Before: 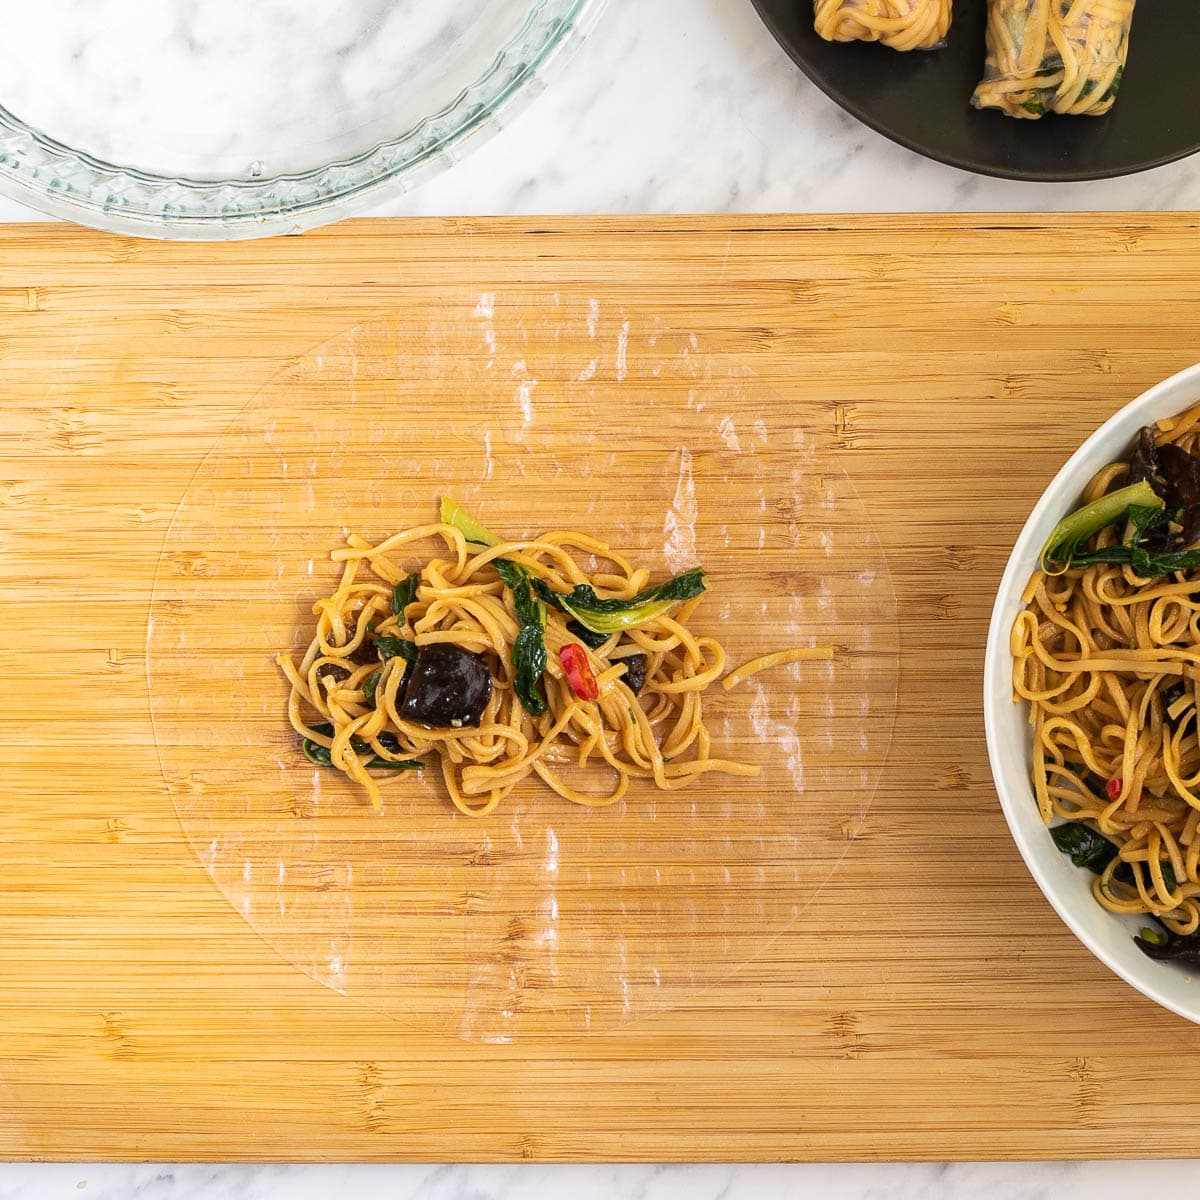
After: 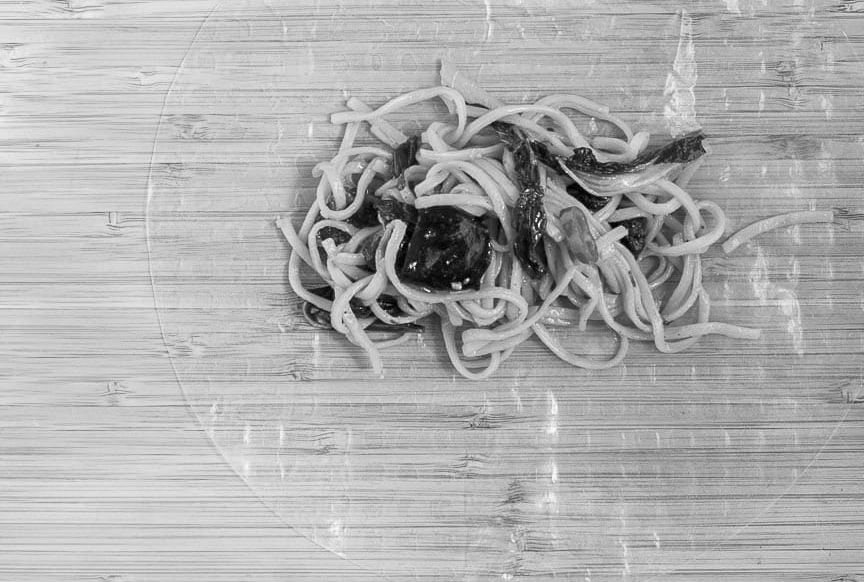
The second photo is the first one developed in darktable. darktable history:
monochrome: a -4.13, b 5.16, size 1
crop: top 36.498%, right 27.964%, bottom 14.995%
tone curve: curves: ch0 [(0, 0) (0.003, 0.003) (0.011, 0.011) (0.025, 0.025) (0.044, 0.044) (0.069, 0.069) (0.1, 0.099) (0.136, 0.135) (0.177, 0.176) (0.224, 0.223) (0.277, 0.275) (0.335, 0.333) (0.399, 0.396) (0.468, 0.465) (0.543, 0.541) (0.623, 0.622) (0.709, 0.708) (0.801, 0.8) (0.898, 0.897) (1, 1)], preserve colors none
exposure: black level correction 0.001, exposure 0.14 EV, compensate highlight preservation false
